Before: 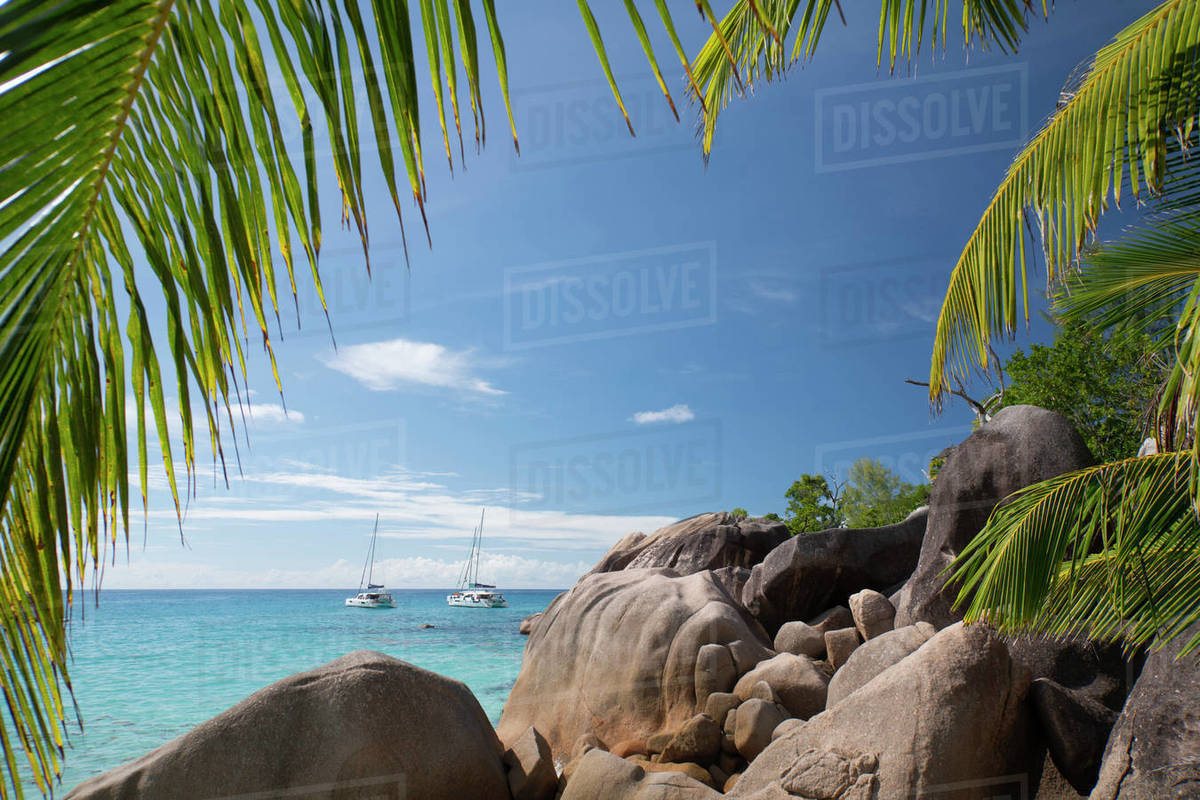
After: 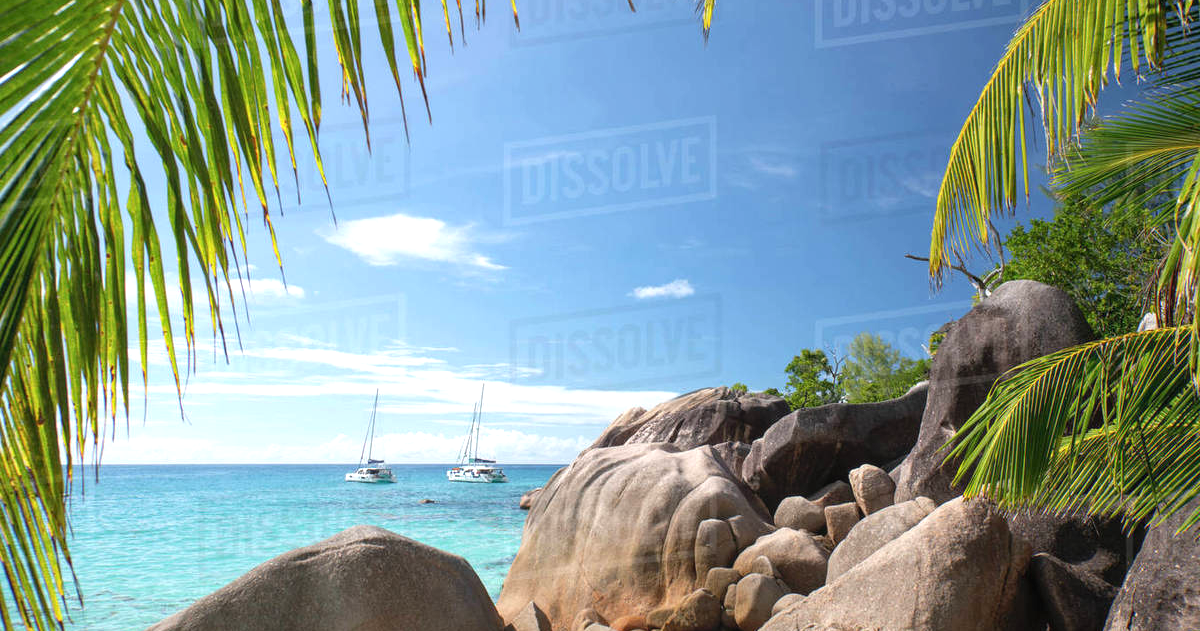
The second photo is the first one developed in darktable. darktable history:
exposure: black level correction 0, exposure 0.598 EV, compensate highlight preservation false
crop and rotate: top 15.708%, bottom 5.393%
local contrast: detail 109%
